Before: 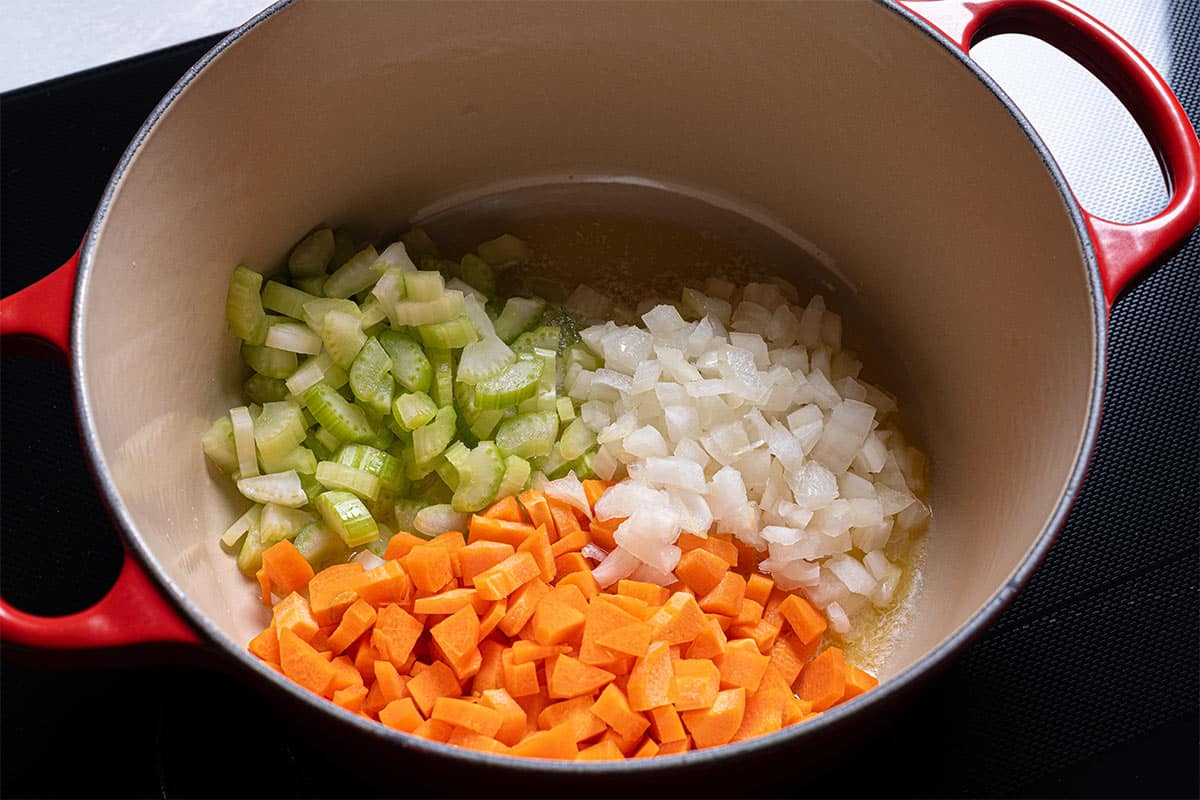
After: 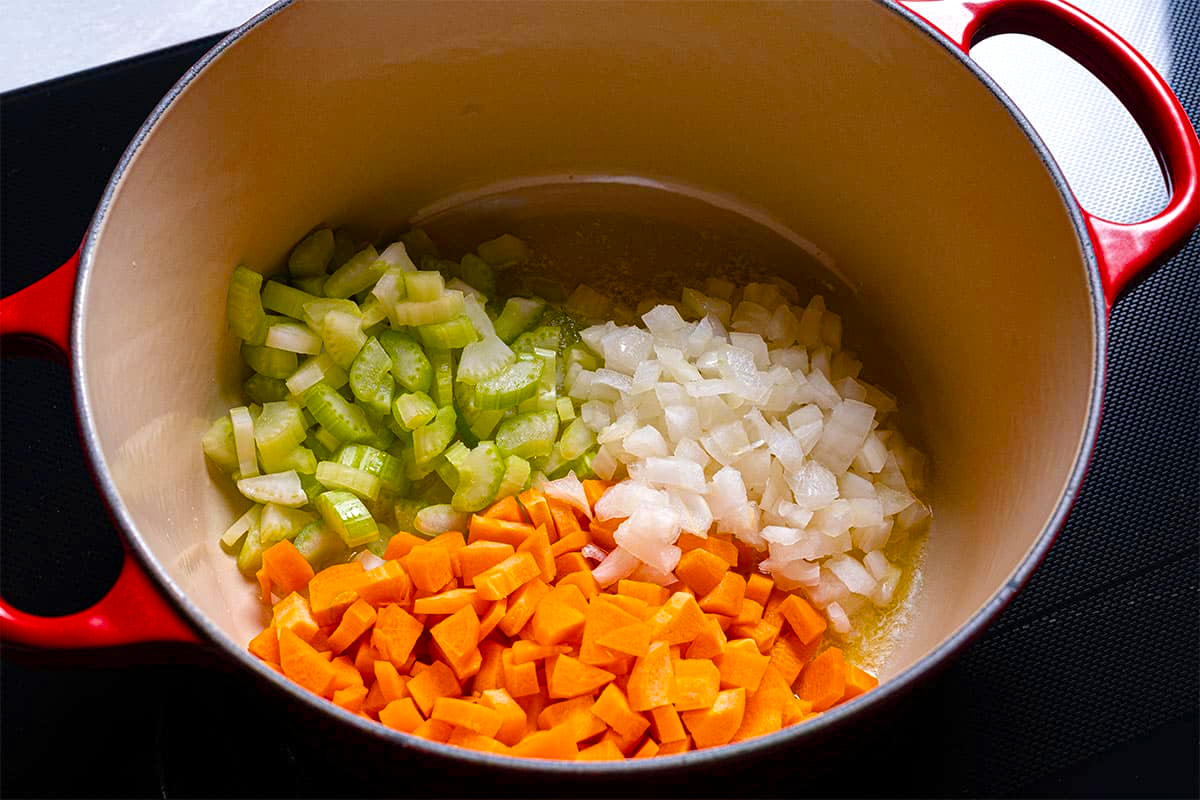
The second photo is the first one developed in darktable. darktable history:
color balance rgb: perceptual saturation grading › global saturation 45%, perceptual saturation grading › highlights -25%, perceptual saturation grading › shadows 50%, perceptual brilliance grading › global brilliance 3%, global vibrance 3%
shadows and highlights: shadows 25, highlights -25
